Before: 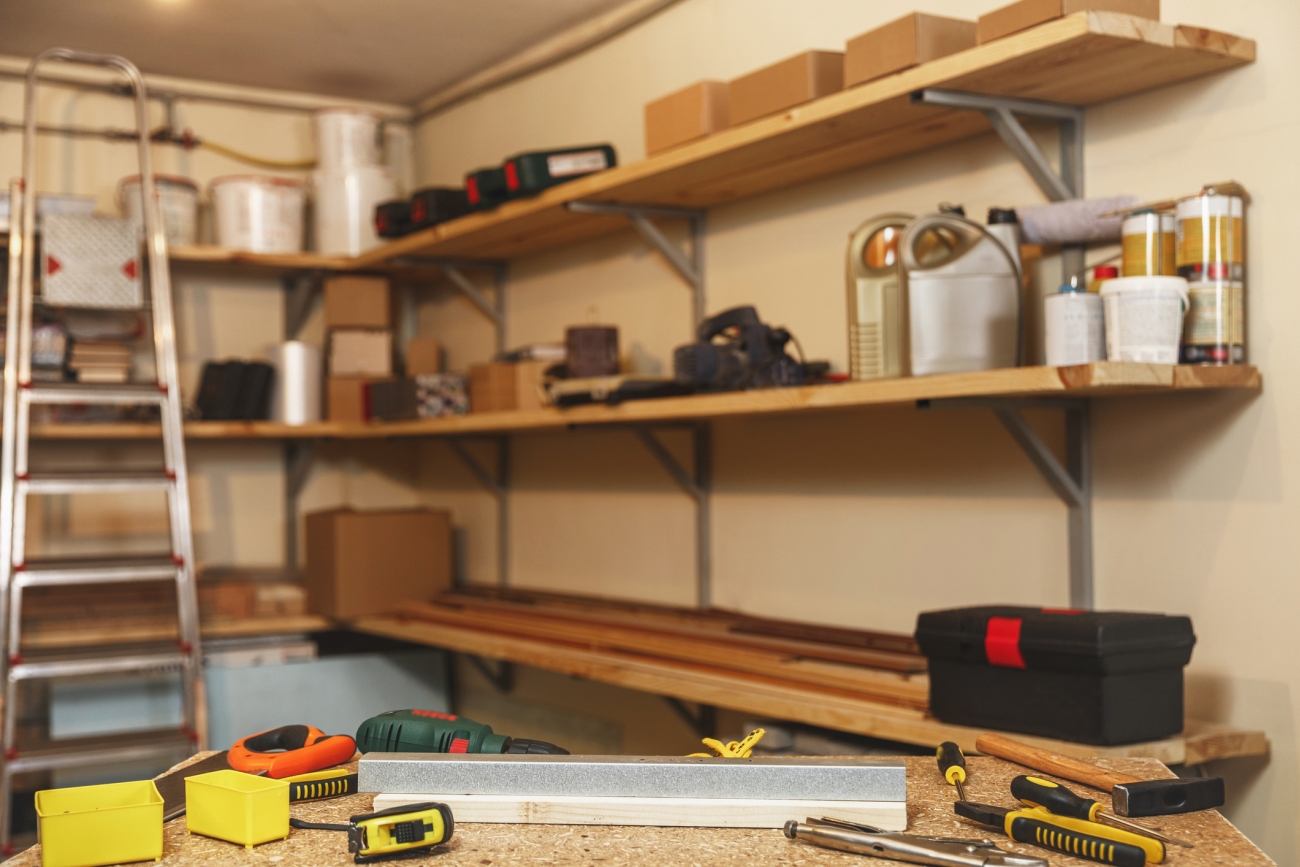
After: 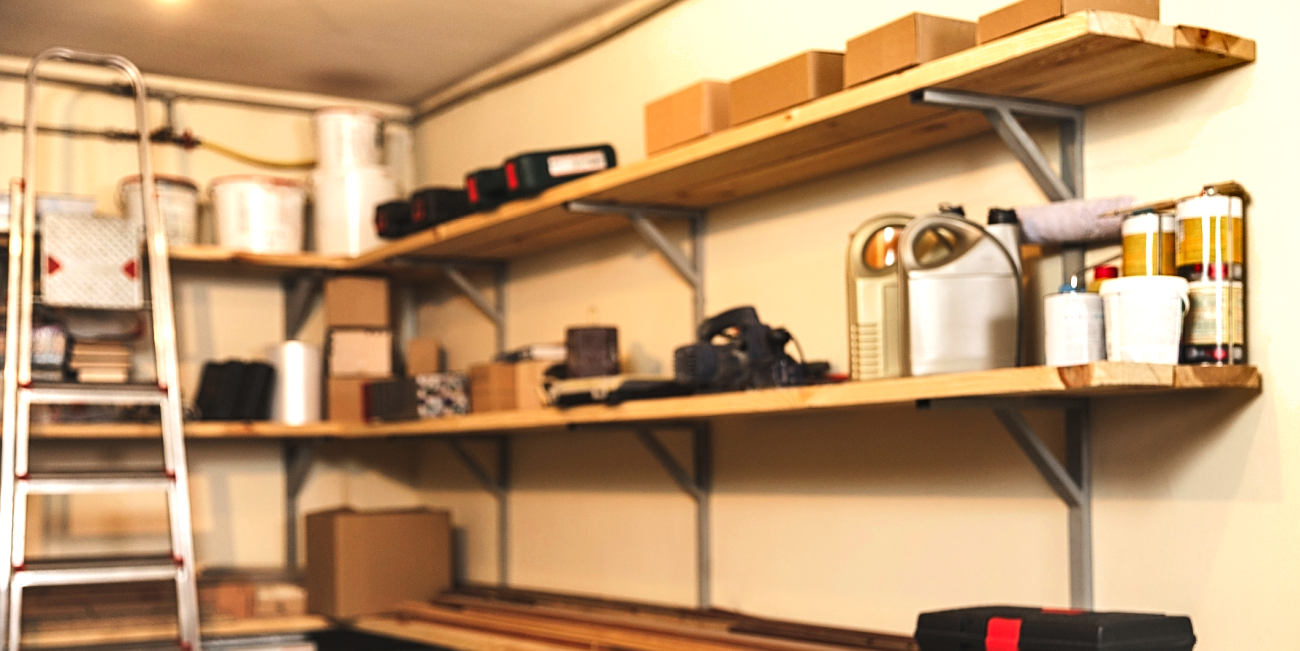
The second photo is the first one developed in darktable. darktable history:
crop: bottom 24.811%
sharpen: on, module defaults
exposure: black level correction 0, exposure 0.697 EV, compensate exposure bias true, compensate highlight preservation false
shadows and highlights: soften with gaussian
tone curve: curves: ch0 [(0, 0) (0.126, 0.061) (0.338, 0.285) (0.494, 0.518) (0.703, 0.762) (1, 1)]; ch1 [(0, 0) (0.389, 0.313) (0.457, 0.442) (0.5, 0.501) (0.55, 0.578) (1, 1)]; ch2 [(0, 0) (0.44, 0.424) (0.501, 0.499) (0.557, 0.564) (0.613, 0.67) (0.707, 0.746) (1, 1)], color space Lab, linked channels, preserve colors none
